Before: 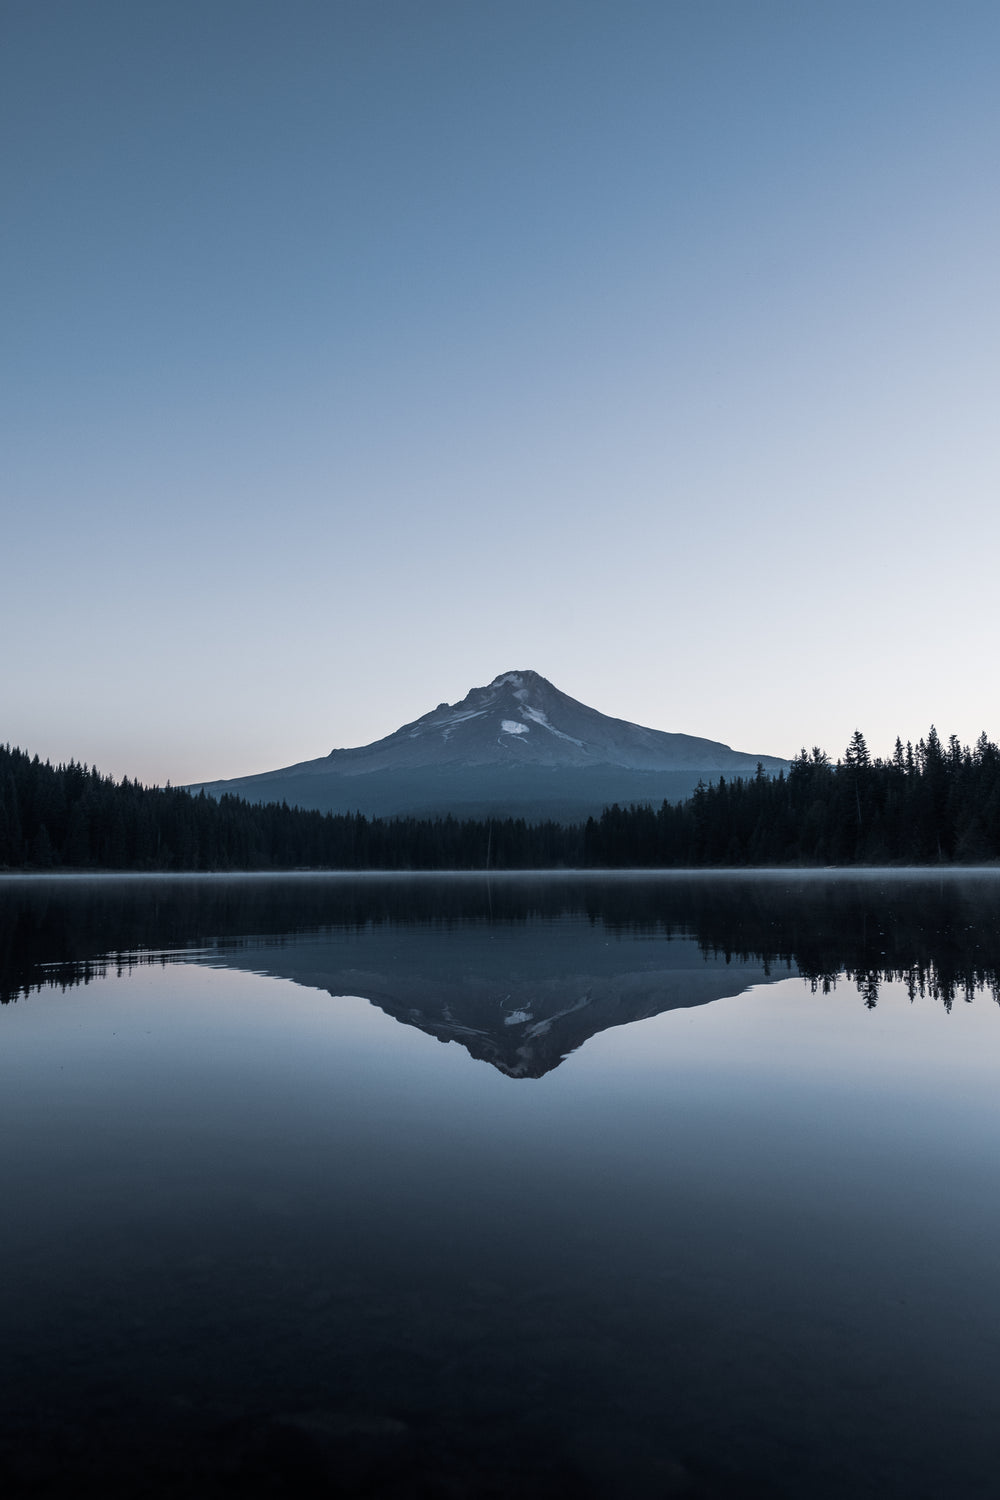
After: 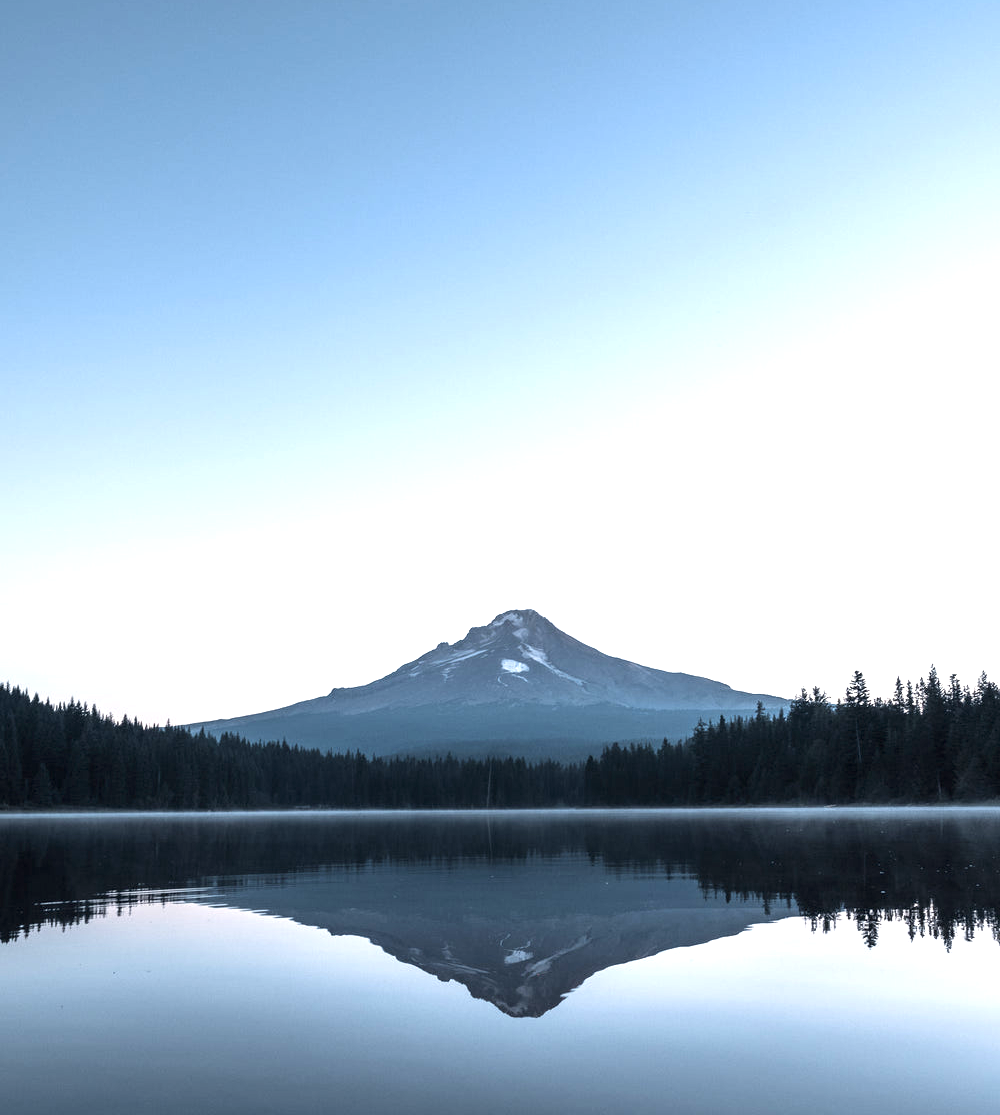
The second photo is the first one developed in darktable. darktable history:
crop: top 4.07%, bottom 21.538%
exposure: exposure 1.203 EV, compensate highlight preservation false
